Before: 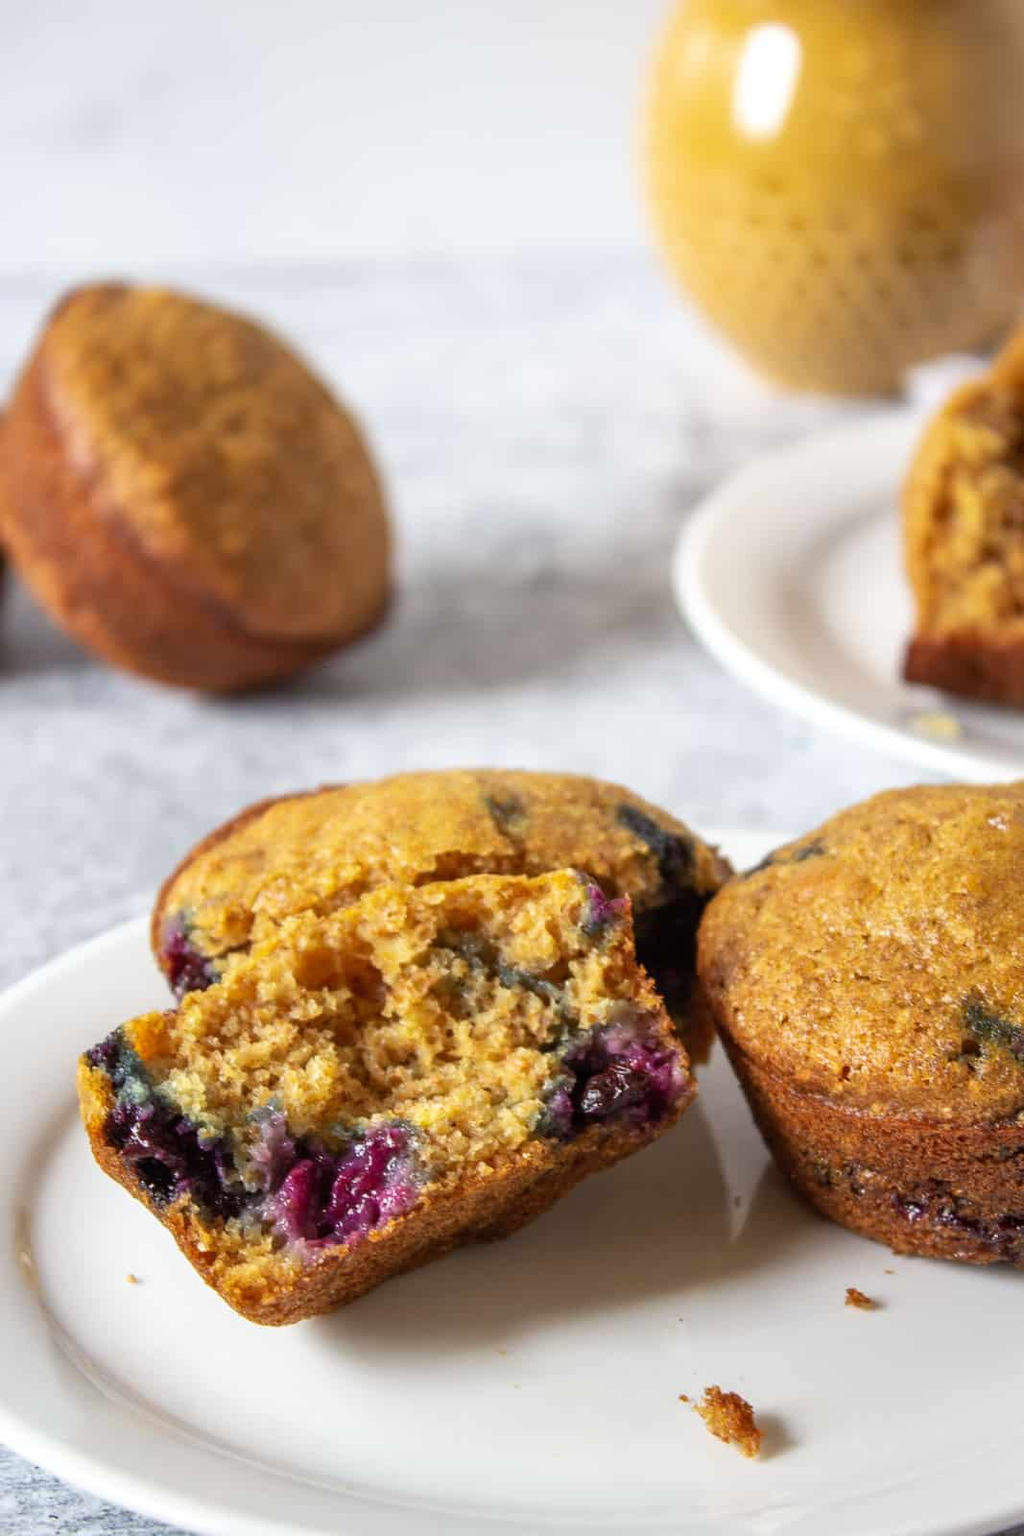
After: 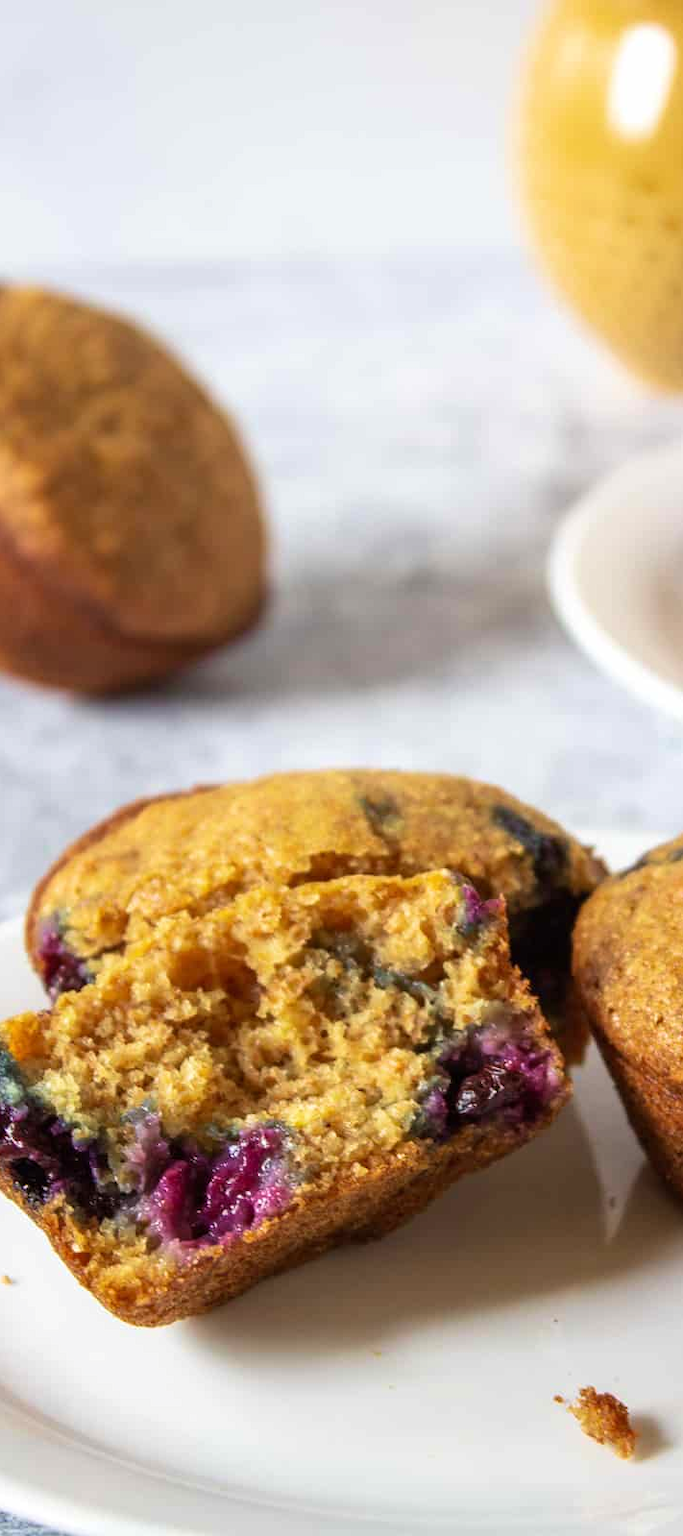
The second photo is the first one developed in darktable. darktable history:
crop and rotate: left 12.295%, right 20.895%
contrast brightness saturation: contrast 0.051
velvia: on, module defaults
